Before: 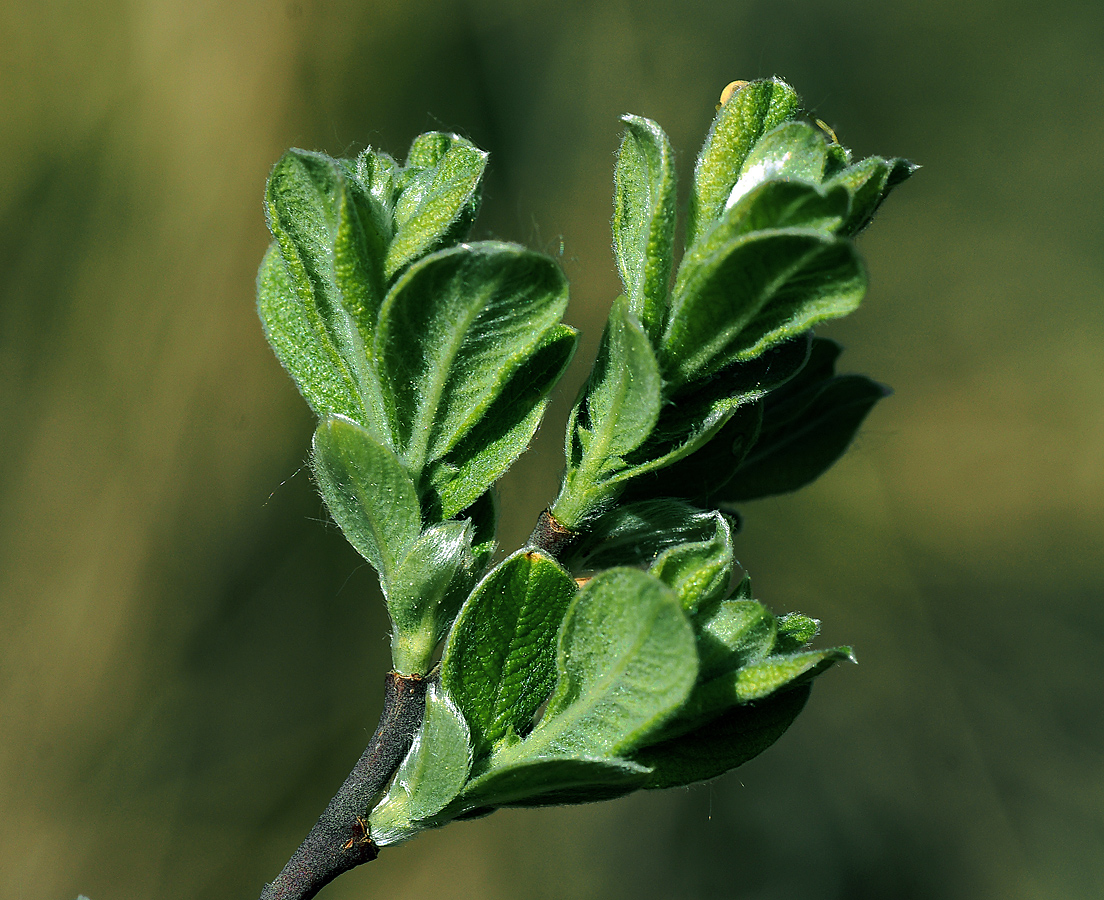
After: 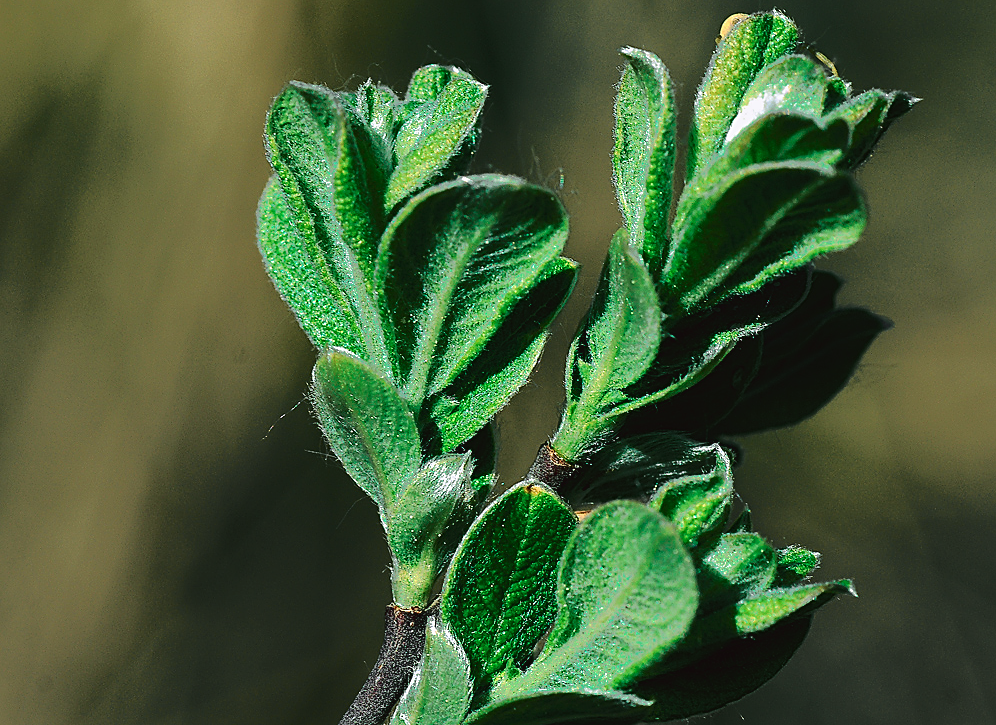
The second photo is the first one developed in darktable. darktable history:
tone curve: curves: ch0 [(0, 0.032) (0.094, 0.08) (0.265, 0.208) (0.41, 0.417) (0.498, 0.496) (0.638, 0.673) (0.845, 0.828) (0.994, 0.964)]; ch1 [(0, 0) (0.161, 0.092) (0.37, 0.302) (0.417, 0.434) (0.492, 0.502) (0.576, 0.589) (0.644, 0.638) (0.725, 0.765) (1, 1)]; ch2 [(0, 0) (0.352, 0.403) (0.45, 0.469) (0.521, 0.515) (0.55, 0.528) (0.589, 0.576) (1, 1)], color space Lab, independent channels, preserve colors none
color calibration: x 0.355, y 0.367, temperature 4700.38 K
sharpen: on, module defaults
crop: top 7.49%, right 9.717%, bottom 11.943%
